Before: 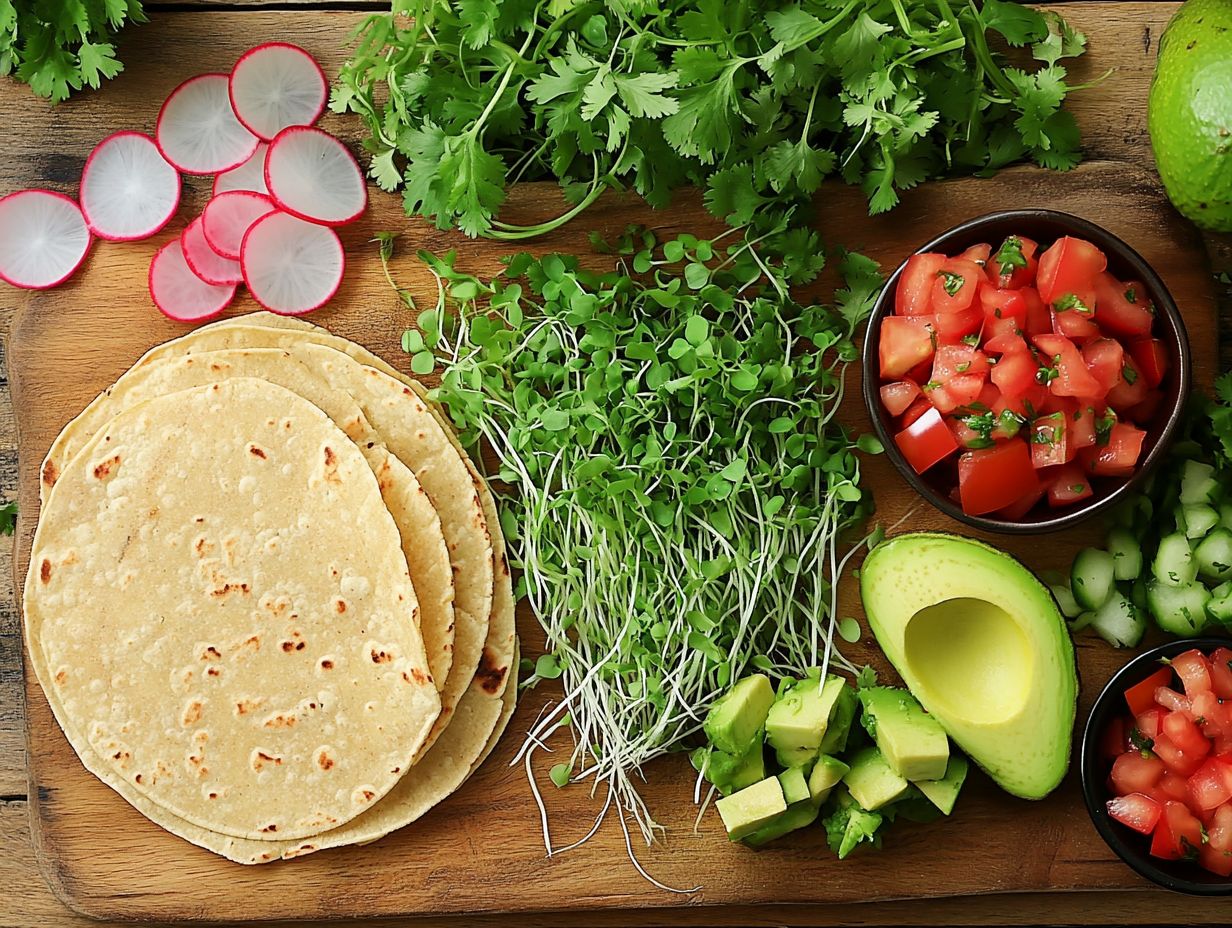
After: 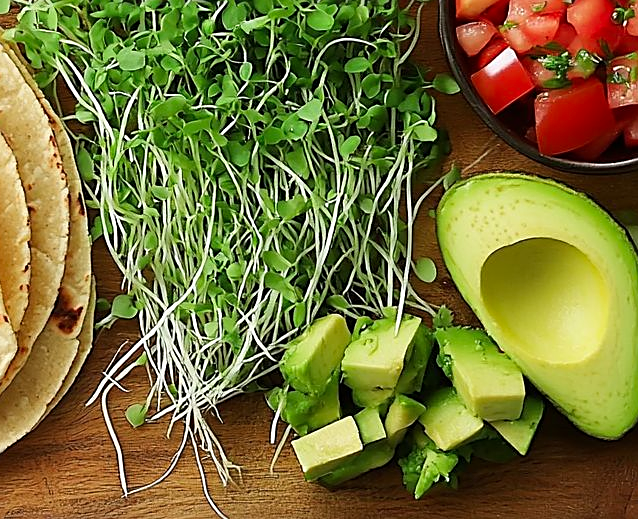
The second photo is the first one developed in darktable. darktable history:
crop: left 34.479%, top 38.822%, right 13.718%, bottom 5.172%
sharpen: on, module defaults
vibrance: on, module defaults
